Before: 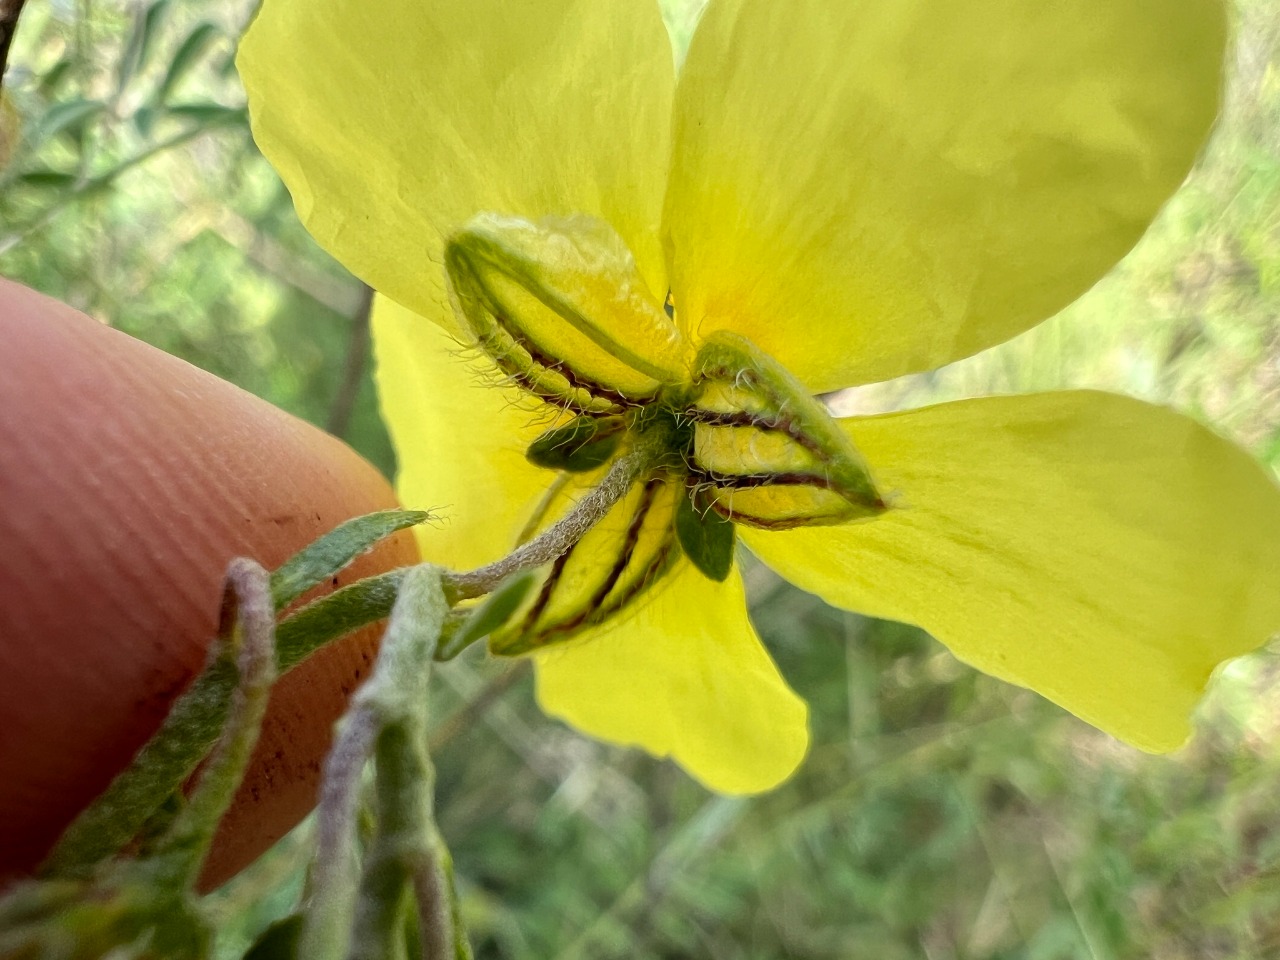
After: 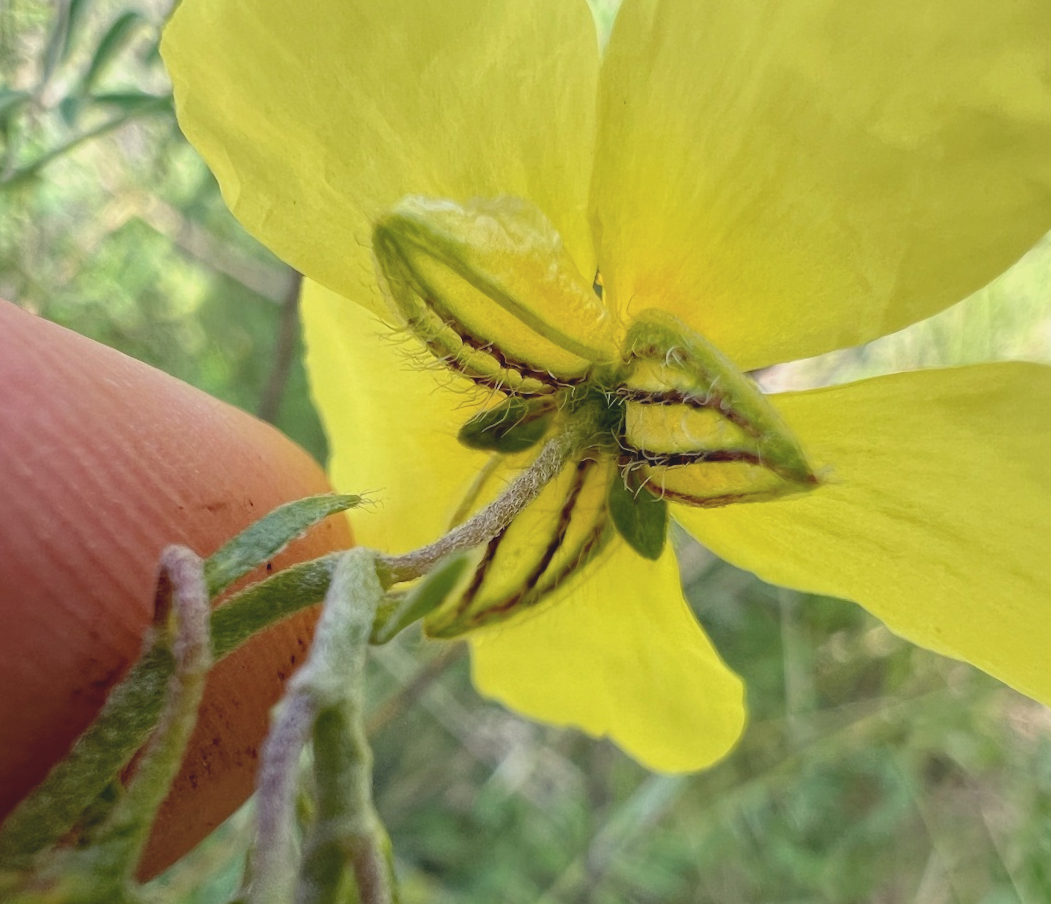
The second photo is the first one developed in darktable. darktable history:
contrast brightness saturation: contrast -0.149, brightness 0.053, saturation -0.133
crop and rotate: angle 1.07°, left 4.245%, top 0.927%, right 11.594%, bottom 2.481%
color balance rgb: highlights gain › chroma 0.143%, highlights gain › hue 330.06°, perceptual saturation grading › global saturation 0.749%, perceptual brilliance grading › global brilliance 2.596%, perceptual brilliance grading › highlights -2.582%, perceptual brilliance grading › shadows 3.196%
haze removal: compatibility mode true, adaptive false
